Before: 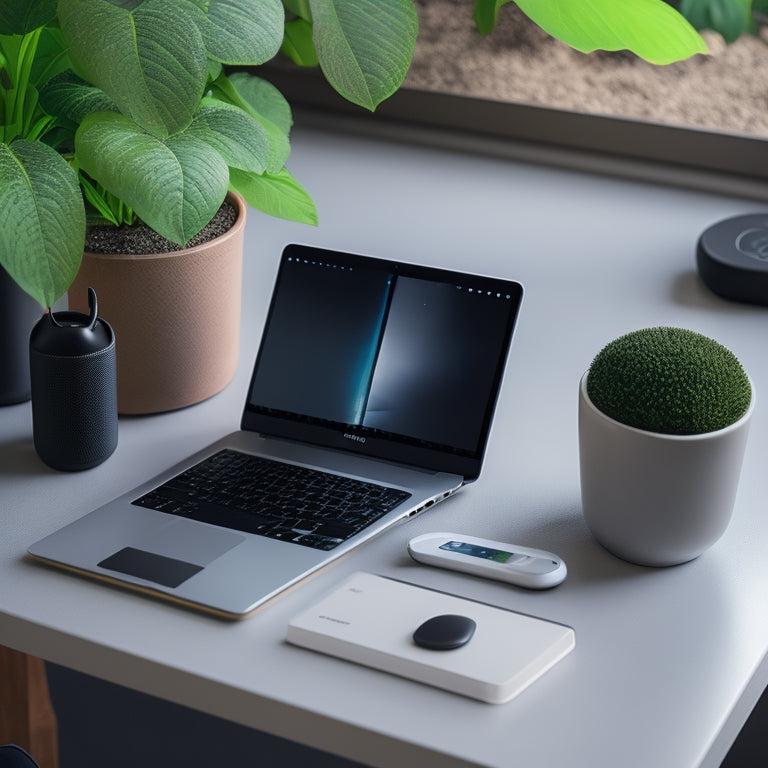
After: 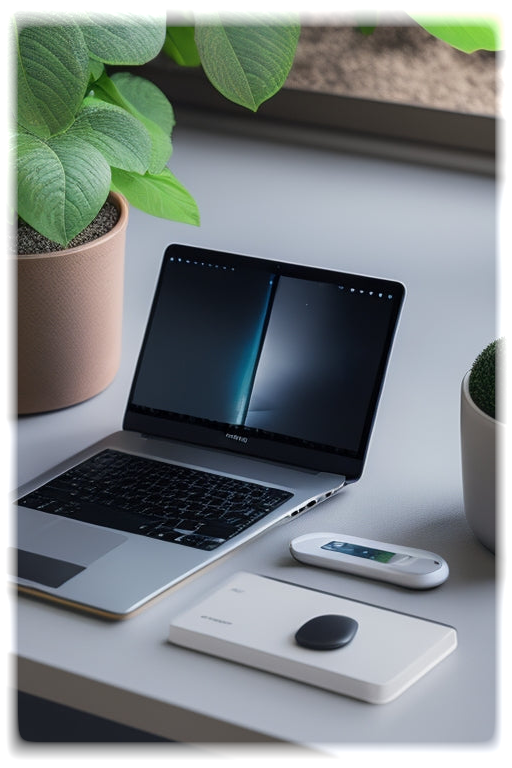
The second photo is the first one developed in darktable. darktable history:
vignetting: fall-off start 93%, fall-off radius 5%, brightness 1, saturation -0.49, automatic ratio true, width/height ratio 1.332, shape 0.04, unbound false
crop and rotate: left 15.446%, right 17.836%
